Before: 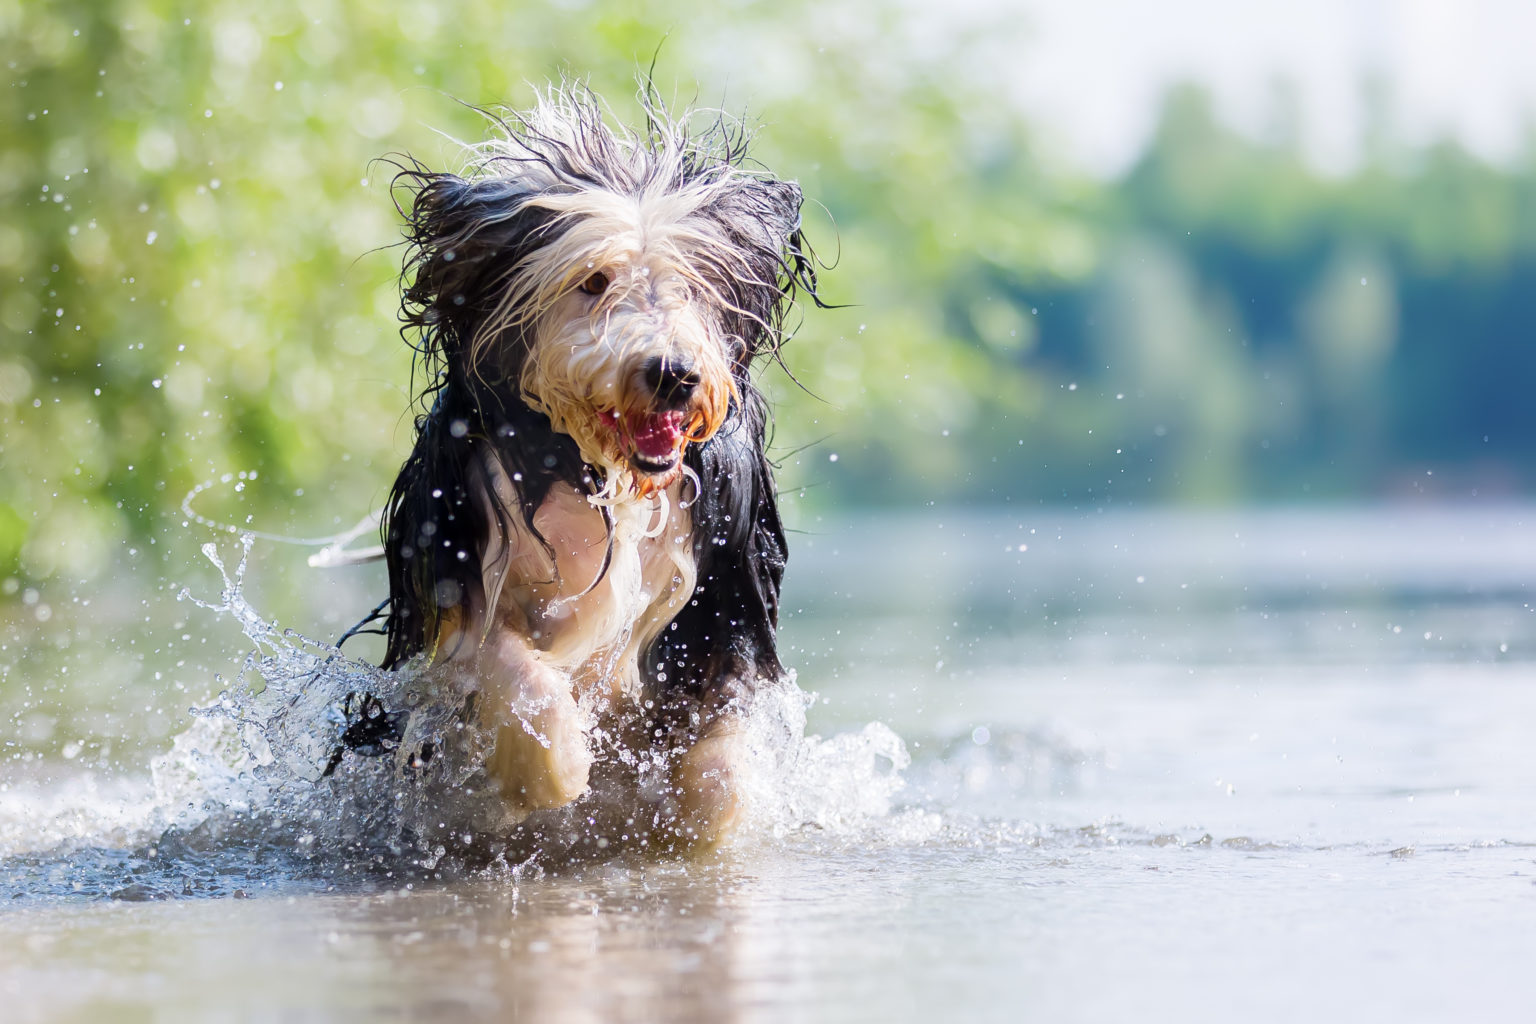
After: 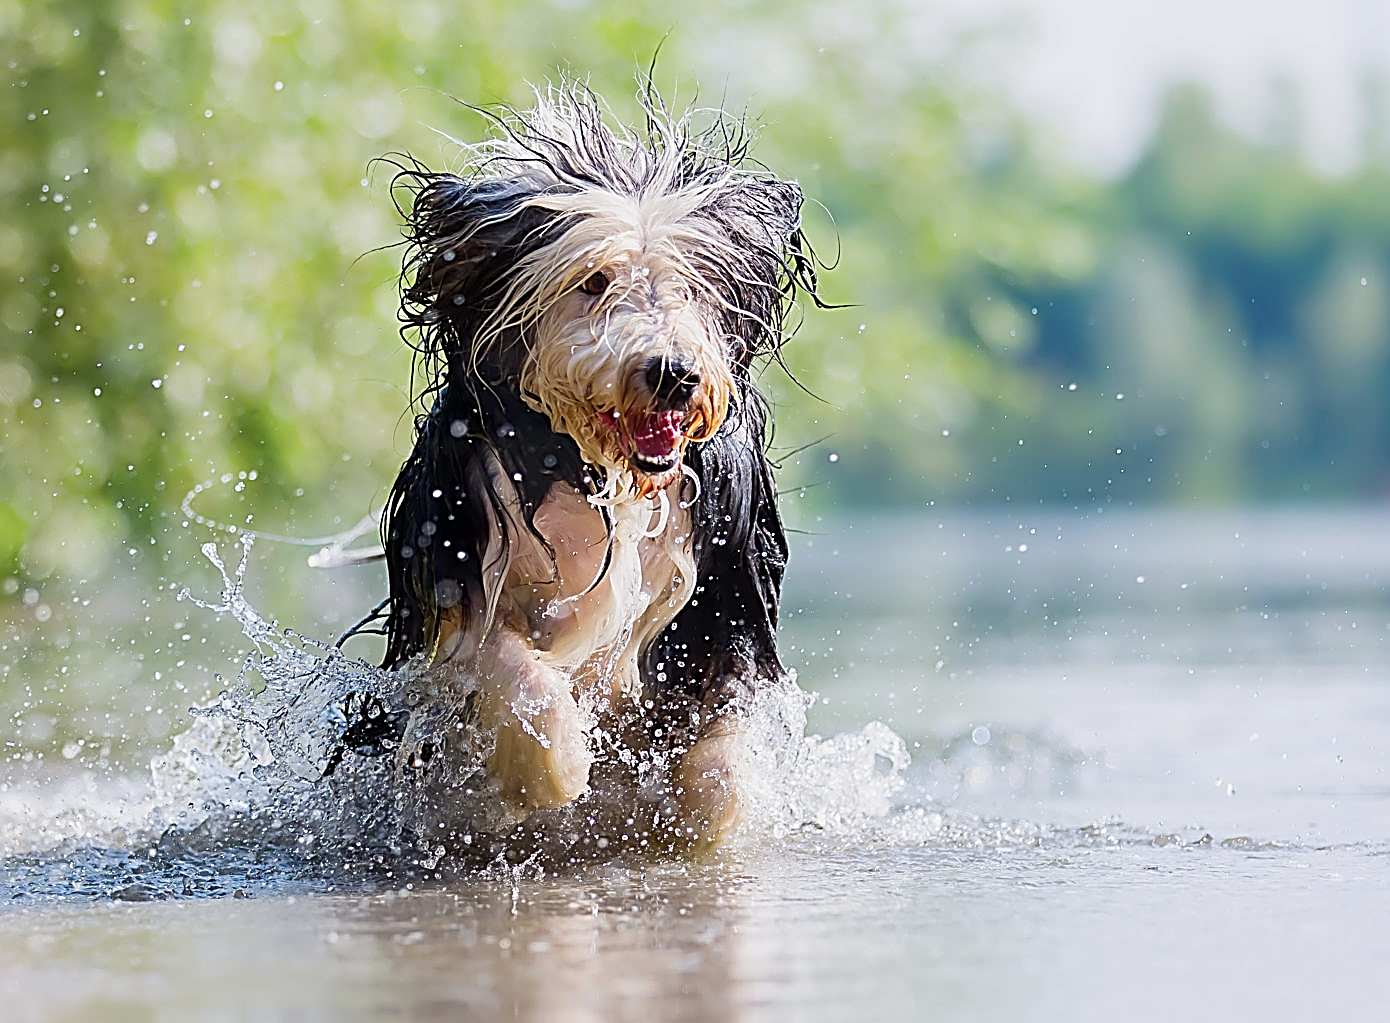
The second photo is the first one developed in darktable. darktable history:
exposure: black level correction 0, exposure 0.5 EV, compensate exposure bias true, compensate highlight preservation false
crop: right 9.488%, bottom 0.038%
sharpen: amount 1.988
